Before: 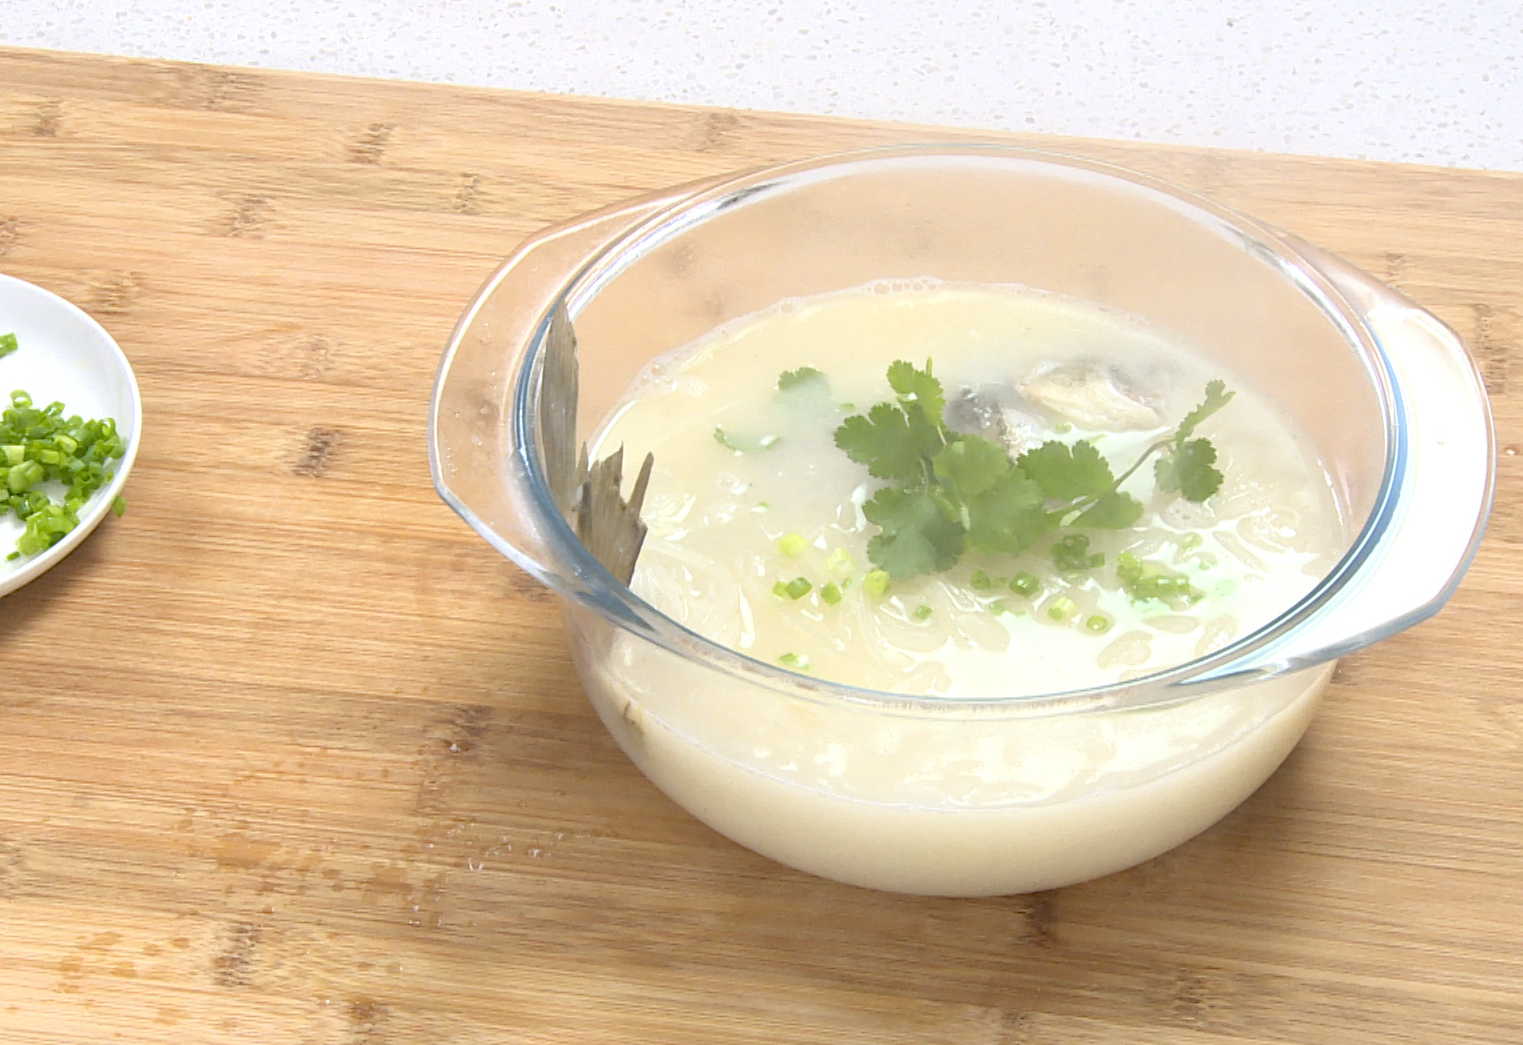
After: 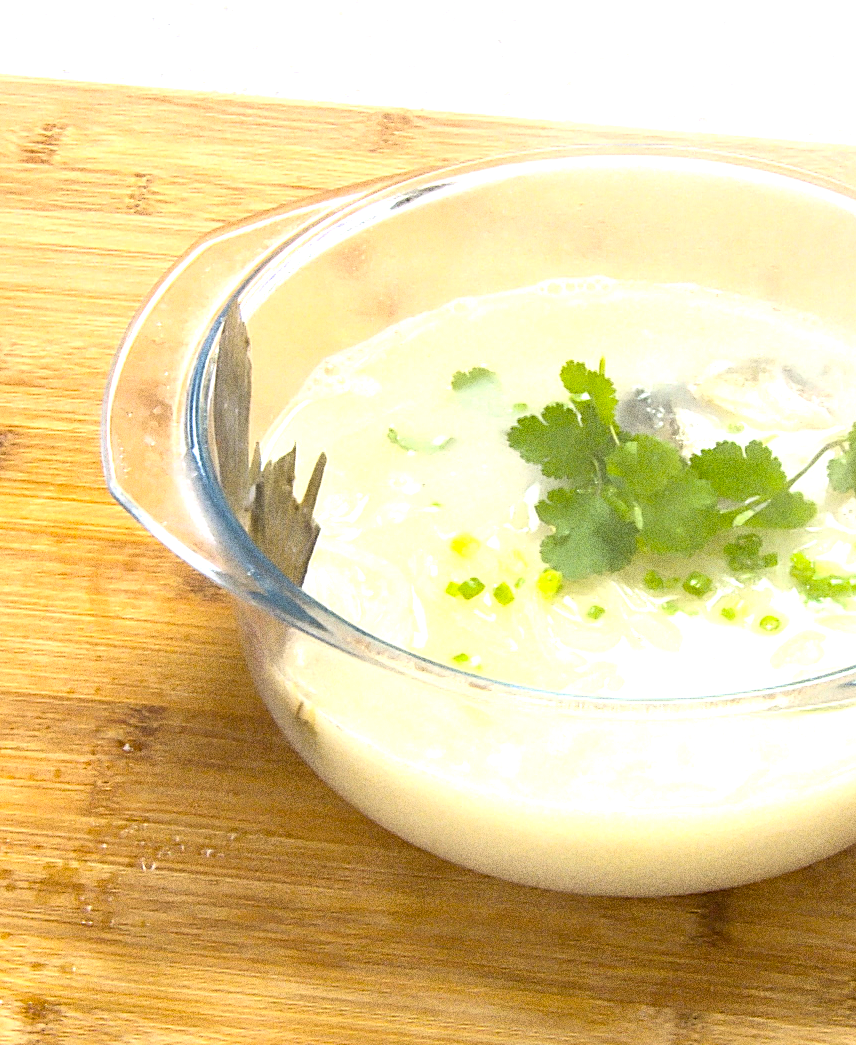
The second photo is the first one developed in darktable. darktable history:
sharpen: amount 0.2
color balance rgb: linear chroma grading › global chroma 9%, perceptual saturation grading › global saturation 36%, perceptual brilliance grading › global brilliance 15%, perceptual brilliance grading › shadows -35%, global vibrance 15%
crop: left 21.496%, right 22.254%
grain: strength 49.07%
